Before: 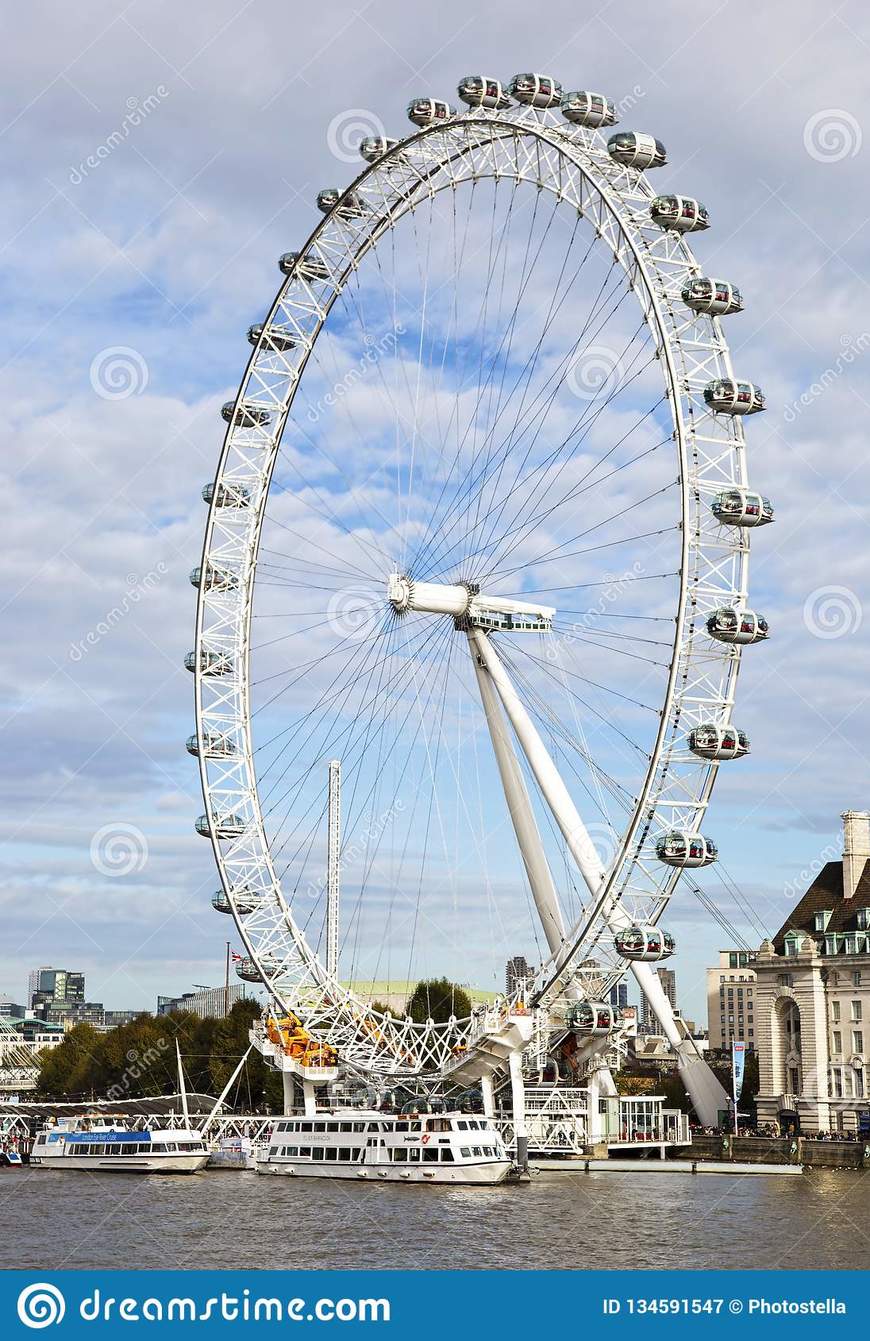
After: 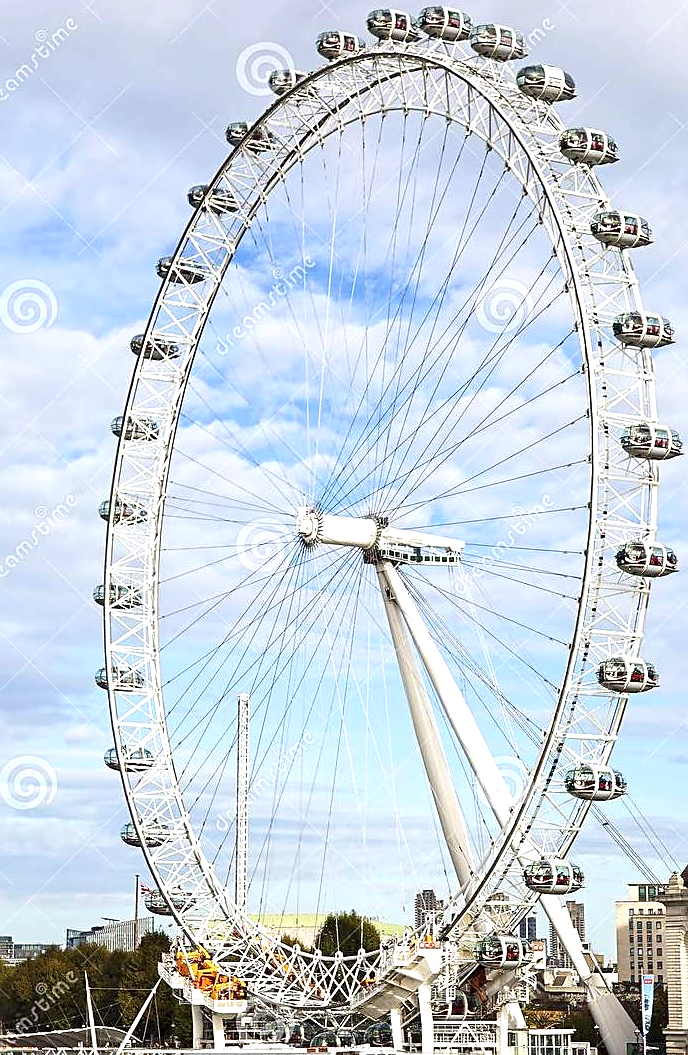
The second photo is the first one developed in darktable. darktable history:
exposure: exposure 0.461 EV, compensate exposure bias true, compensate highlight preservation false
crop and rotate: left 10.505%, top 5.029%, right 10.358%, bottom 16.266%
sharpen: on, module defaults
